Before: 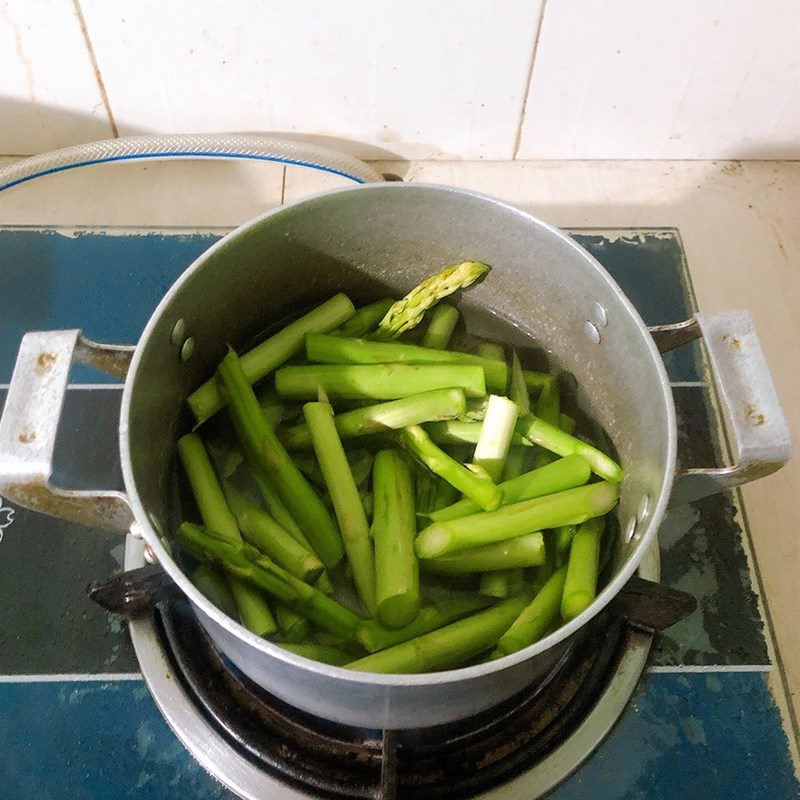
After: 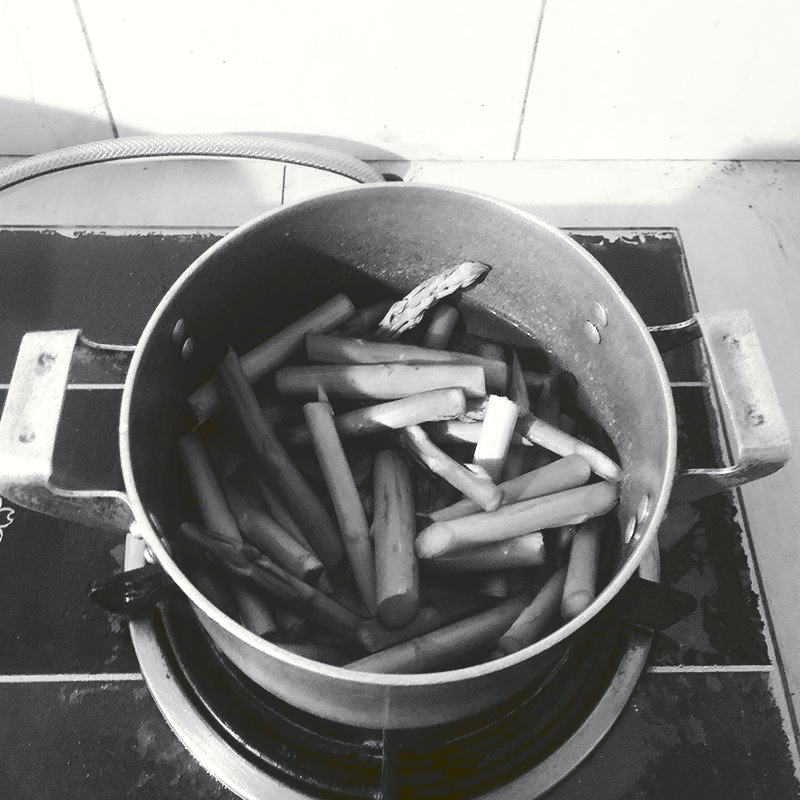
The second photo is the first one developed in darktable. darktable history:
tone curve: curves: ch0 [(0, 0) (0.003, 0.147) (0.011, 0.147) (0.025, 0.147) (0.044, 0.147) (0.069, 0.147) (0.1, 0.15) (0.136, 0.158) (0.177, 0.174) (0.224, 0.198) (0.277, 0.241) (0.335, 0.292) (0.399, 0.361) (0.468, 0.452) (0.543, 0.568) (0.623, 0.679) (0.709, 0.793) (0.801, 0.886) (0.898, 0.966) (1, 1)], preserve colors none
color look up table: target L [100, 89.53, 87.41, 82.17, 71.71, 62.97, 80.24, 61.7, 47.5, 54.24, 32.75, 13.23, 9.263, 200.46, 79.88, 70.73, 65.24, 60.94, 51.75, 44.82, 40.73, 25.32, 27.53, 23.07, 100, 77.34, 81.69, 78.07, 67.74, 76.98, 69.61, 77.71, 81.93, 48.04, 49.37, 45.63, 46.83, 45.09, 40.18, 19.4, 19.87, 11.26, 94.45, 86.7, 84.56, 62.46, 62.97, 47.77, 24.42], target a [-0.652, -0.003, -0.001, 0.001, 0.001, 0.001, 0, 0.001, 0.001, 0.001, 0, -0.133, -1.119, 0, 0, 0.001, 0.001, 0, 0.001, 0, 0.001, 0, 0, 0, -0.652, 0, 0, 0, 0.001, 0, 0, 0, 0.001 ×7, 0, 0, -0.135, -0.291, -0.002, -0.001, 0.001, 0.001, 0.001, 0], target b [8.393, 0.026, 0.002, -0.006, -0.005, -0.005, 0.002, -0.005, -0.005, -0.005, -0.001, 1.693, 15.02, 0, 0.002, -0.005, -0.005, 0.001, -0.005, -0.001, -0.005, -0.001, -0.001, -0.001, 8.393, 0.002, 0.002, 0.002, -0.005, 0.002, 0.002, 0.002, -0.006, -0.005, -0.005, -0.005, -0.007, -0.005, -0.005, -0.001, 0, 1.724, 3.646, 0.025, 0.003, -0.005, -0.005, -0.005, 0.006], num patches 49
